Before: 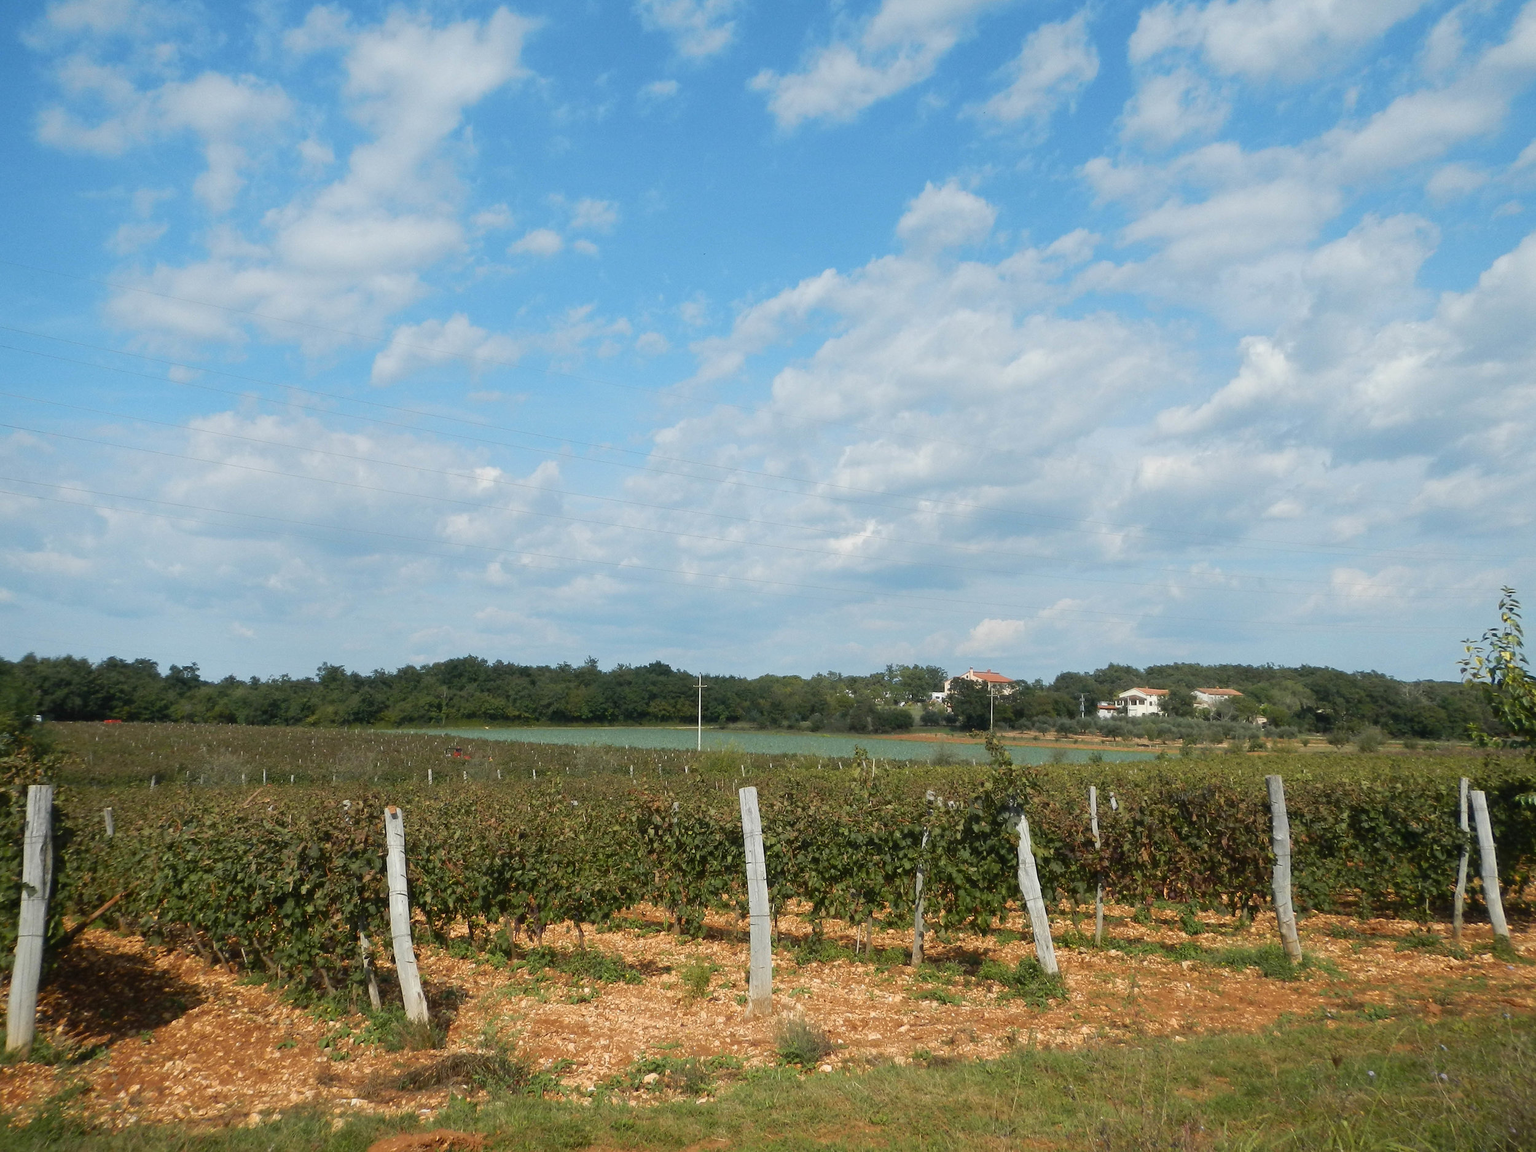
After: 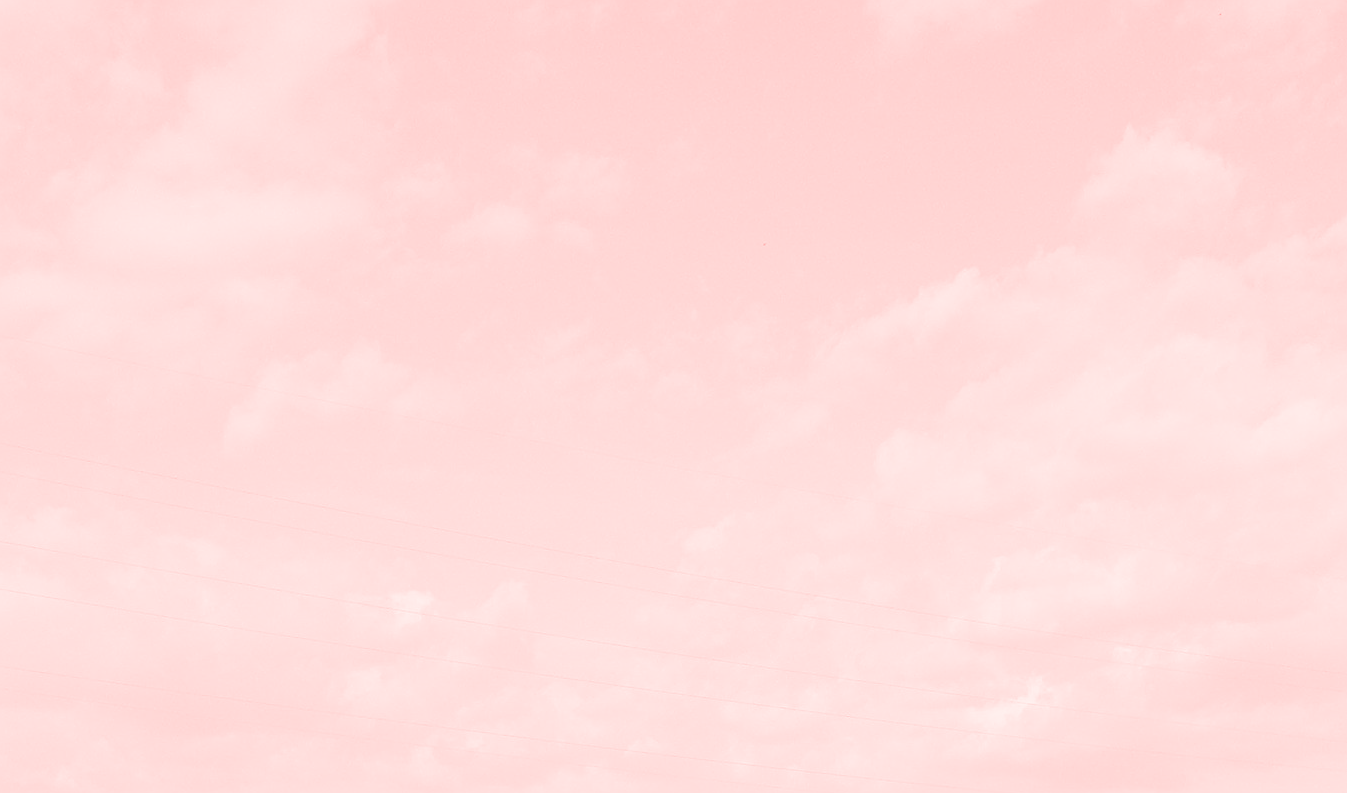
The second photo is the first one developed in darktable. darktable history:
tone curve: curves: ch0 [(0, 0.014) (0.17, 0.099) (0.398, 0.423) (0.728, 0.808) (0.877, 0.91) (0.99, 0.955)]; ch1 [(0, 0) (0.377, 0.325) (0.493, 0.491) (0.505, 0.504) (0.515, 0.515) (0.554, 0.575) (0.623, 0.643) (0.701, 0.718) (1, 1)]; ch2 [(0, 0) (0.423, 0.453) (0.481, 0.485) (0.501, 0.501) (0.531, 0.527) (0.586, 0.597) (0.663, 0.706) (0.717, 0.753) (1, 0.991)], color space Lab, independent channels
haze removal: compatibility mode true, adaptive false
exposure: black level correction 0, exposure 1.741 EV, compensate exposure bias true, compensate highlight preservation false
crop: left 15.306%, top 9.065%, right 30.789%, bottom 48.638%
tone equalizer: -8 EV -0.417 EV, -7 EV -0.389 EV, -6 EV -0.333 EV, -5 EV -0.222 EV, -3 EV 0.222 EV, -2 EV 0.333 EV, -1 EV 0.389 EV, +0 EV 0.417 EV, edges refinement/feathering 500, mask exposure compensation -1.57 EV, preserve details no
sharpen: on, module defaults
colorize: saturation 51%, source mix 50.67%, lightness 50.67%
